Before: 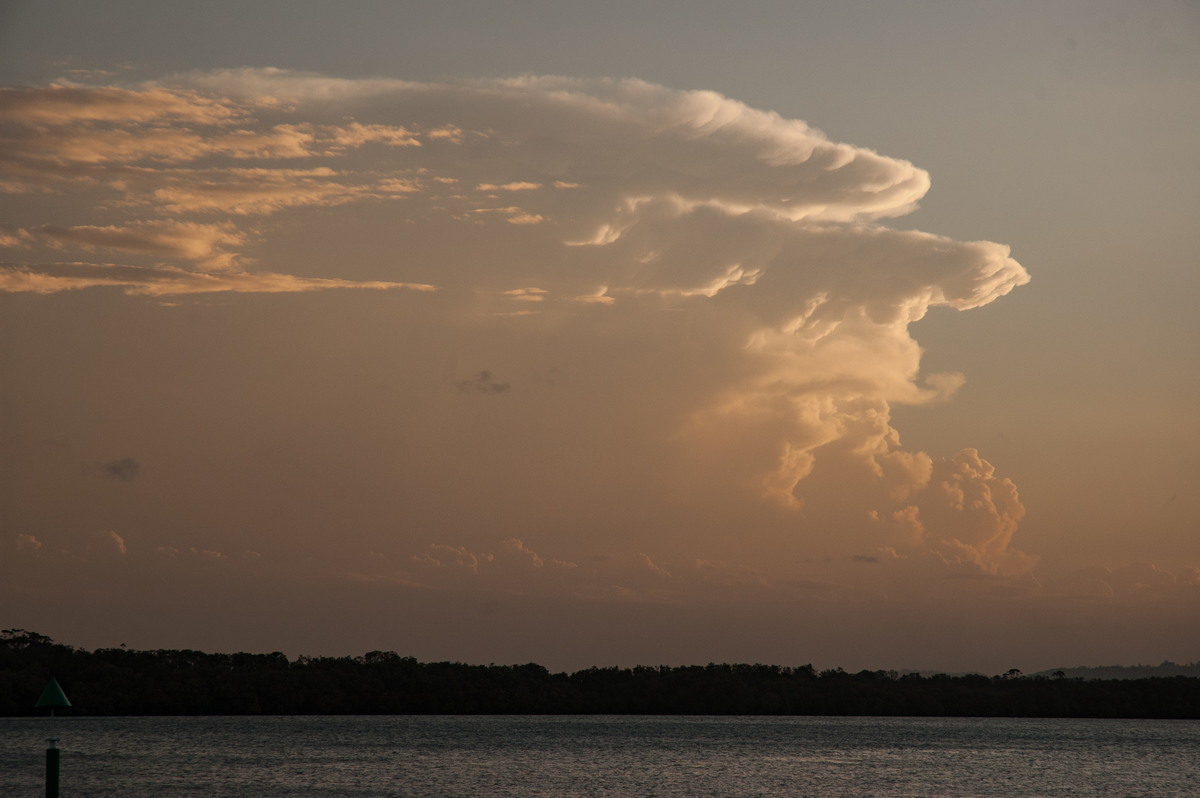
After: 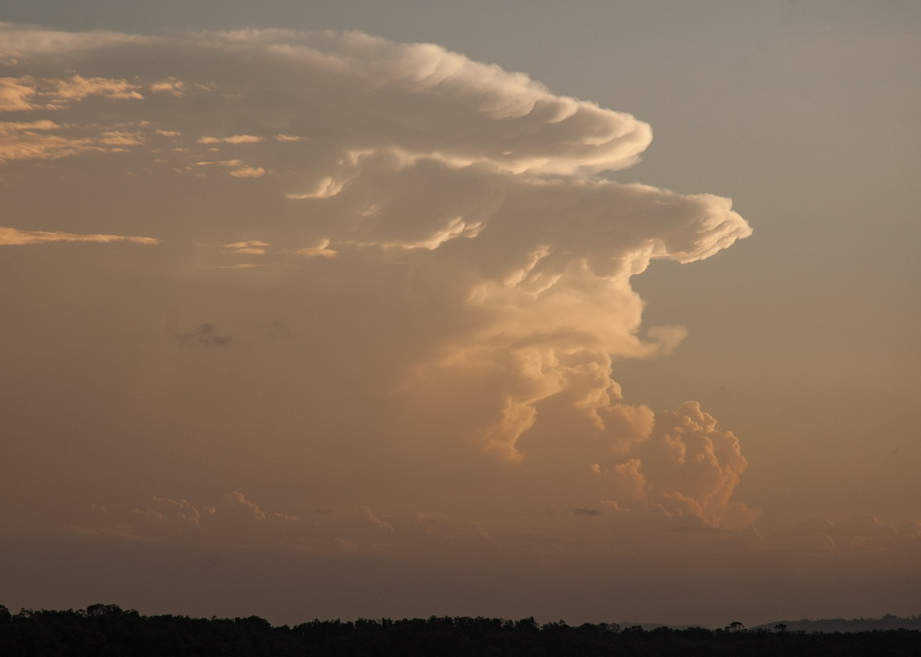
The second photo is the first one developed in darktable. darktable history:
crop: left 23.2%, top 5.915%, bottom 11.67%
